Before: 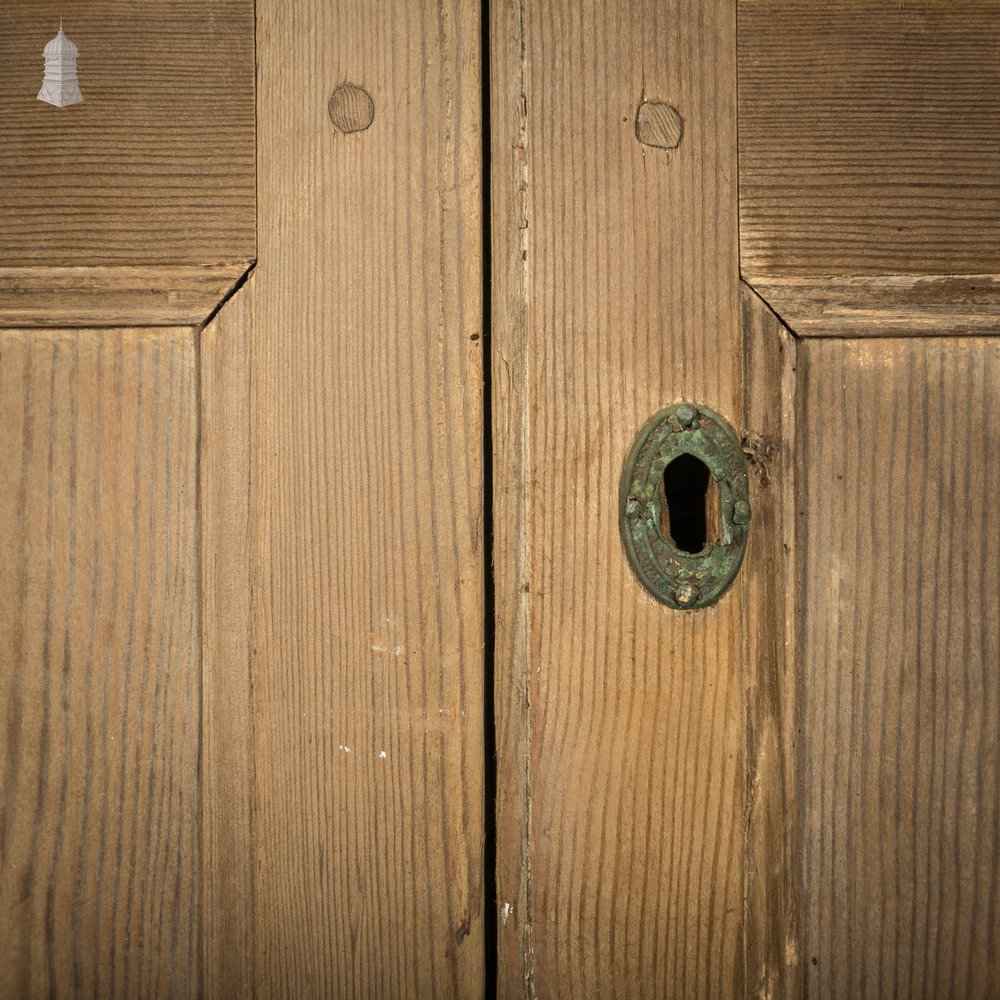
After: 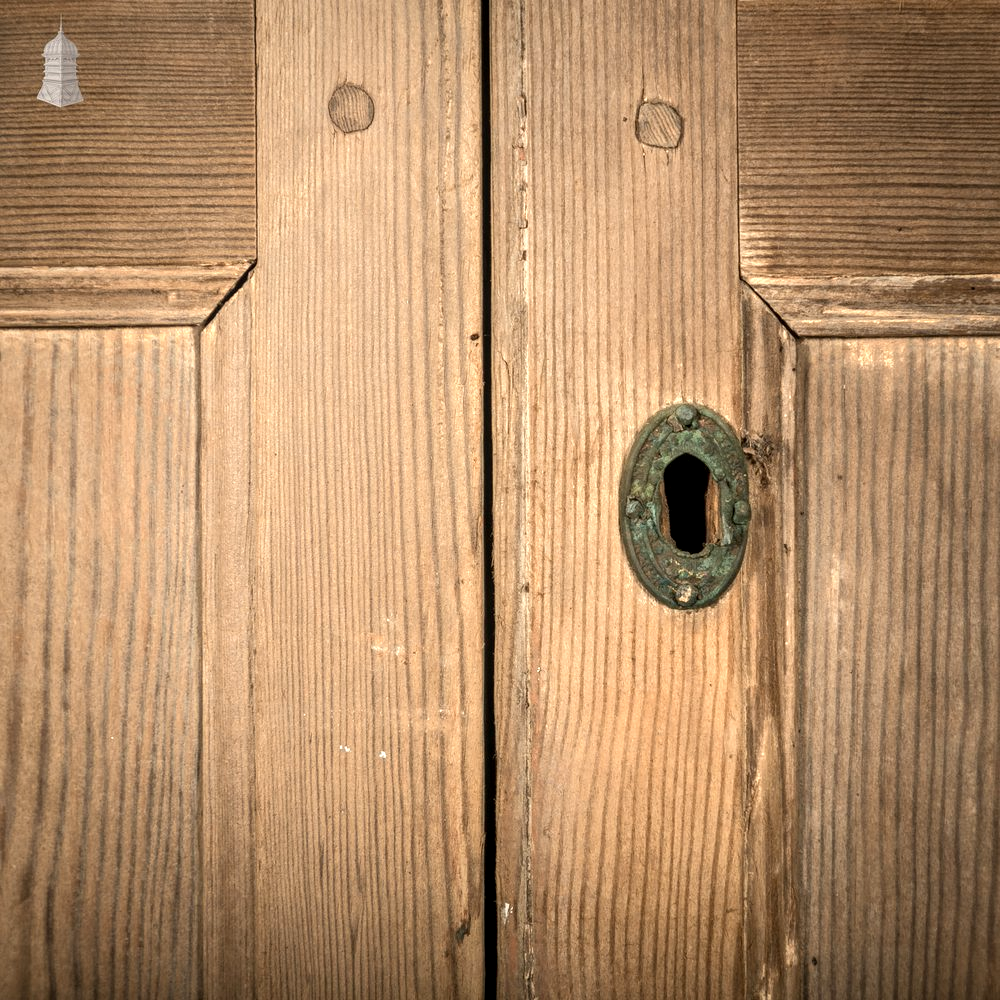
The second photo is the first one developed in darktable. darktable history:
local contrast: on, module defaults
color zones: curves: ch0 [(0.018, 0.548) (0.197, 0.654) (0.425, 0.447) (0.605, 0.658) (0.732, 0.579)]; ch1 [(0.105, 0.531) (0.224, 0.531) (0.386, 0.39) (0.618, 0.456) (0.732, 0.456) (0.956, 0.421)]; ch2 [(0.039, 0.583) (0.215, 0.465) (0.399, 0.544) (0.465, 0.548) (0.614, 0.447) (0.724, 0.43) (0.882, 0.623) (0.956, 0.632)]
